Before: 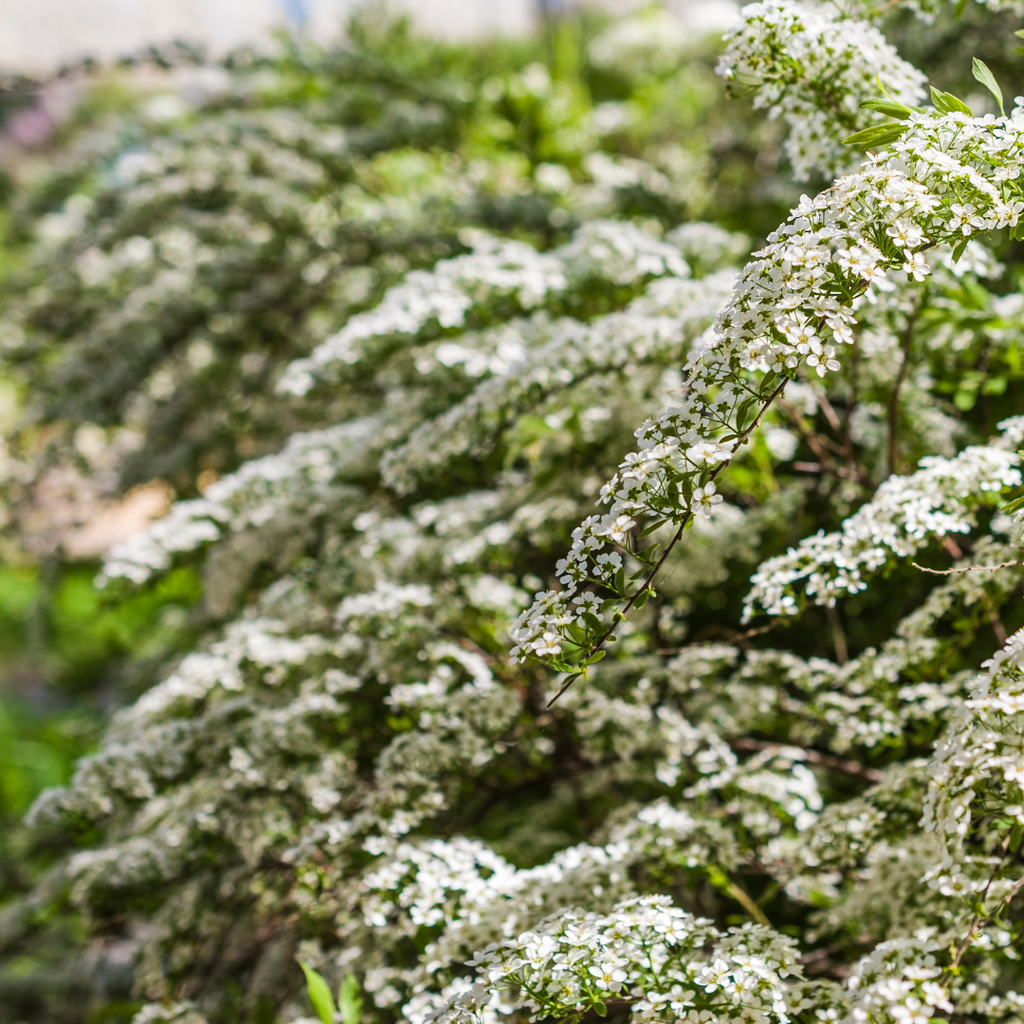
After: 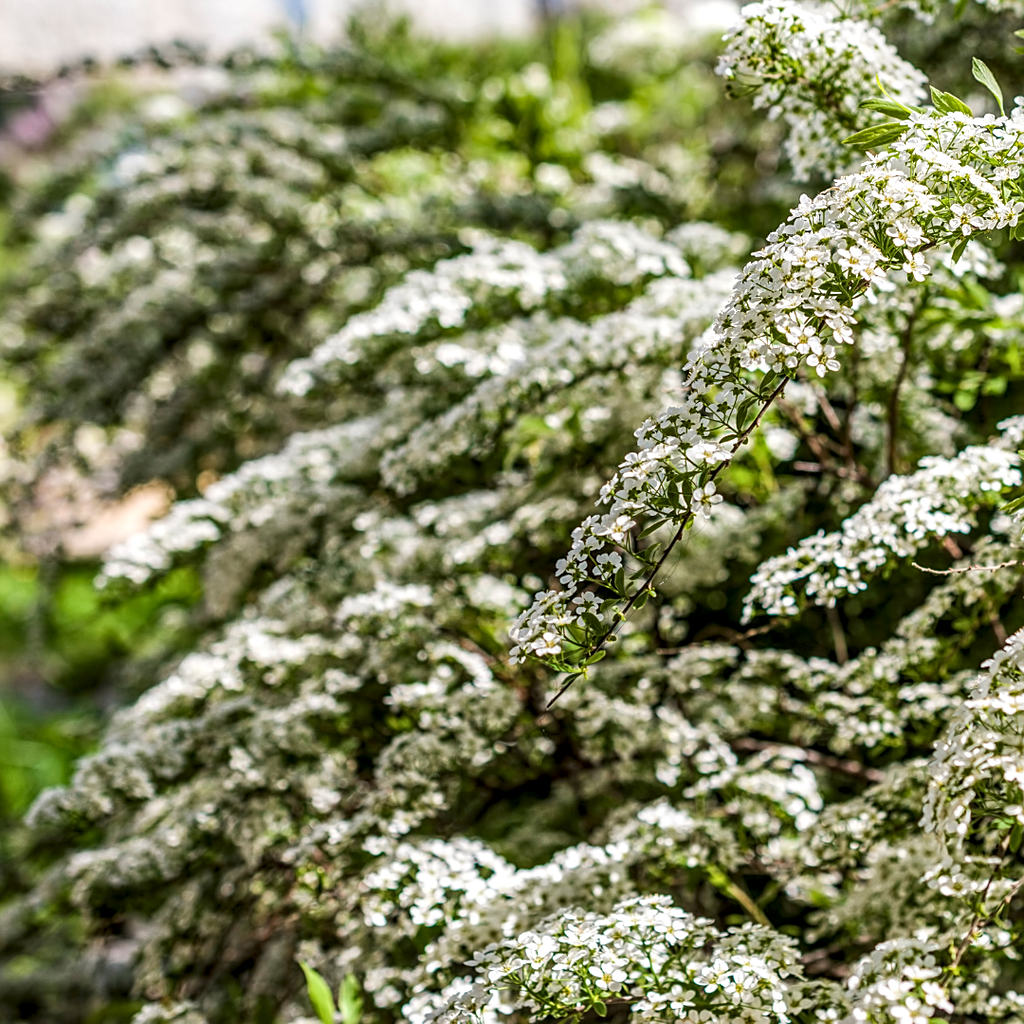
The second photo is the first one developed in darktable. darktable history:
sharpen: amount 0.462
local contrast: detail 144%
